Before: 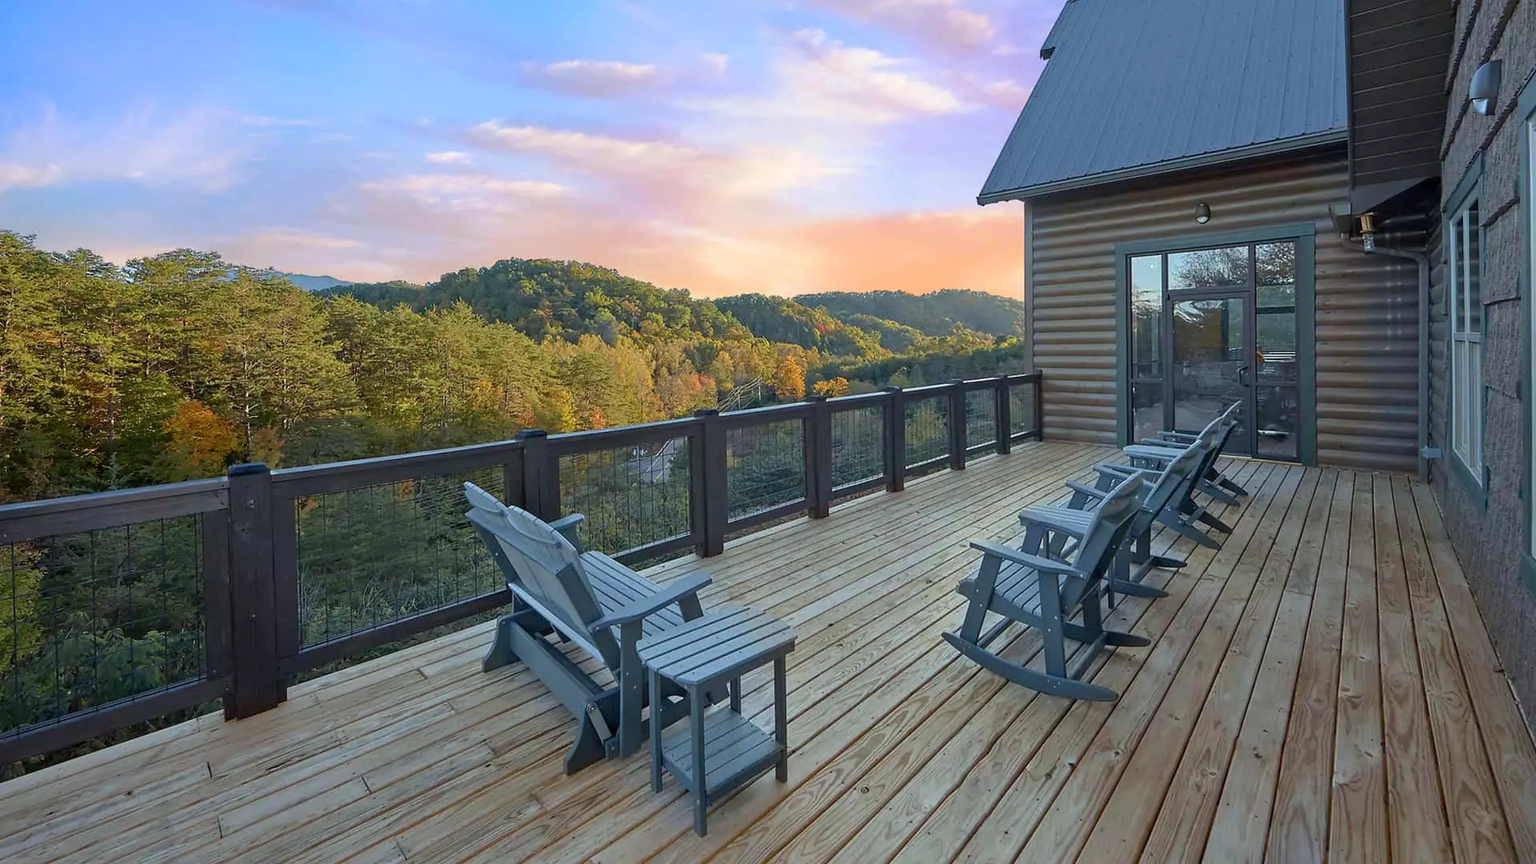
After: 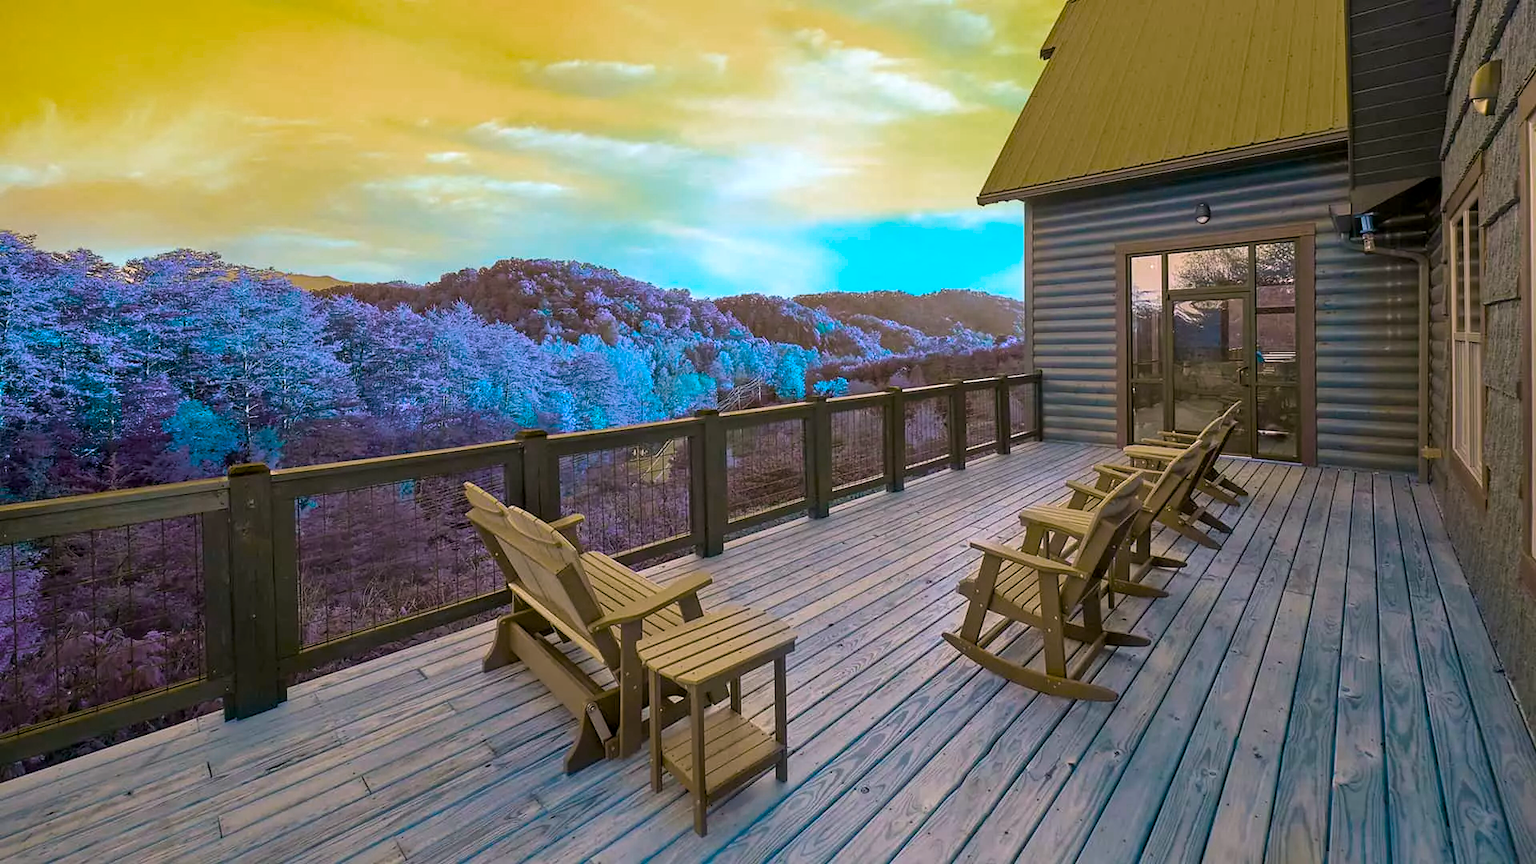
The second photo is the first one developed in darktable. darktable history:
local contrast: highlights 100%, shadows 100%, detail 120%, midtone range 0.2
color balance rgb: hue shift 180°, global vibrance 50%, contrast 0.32%
